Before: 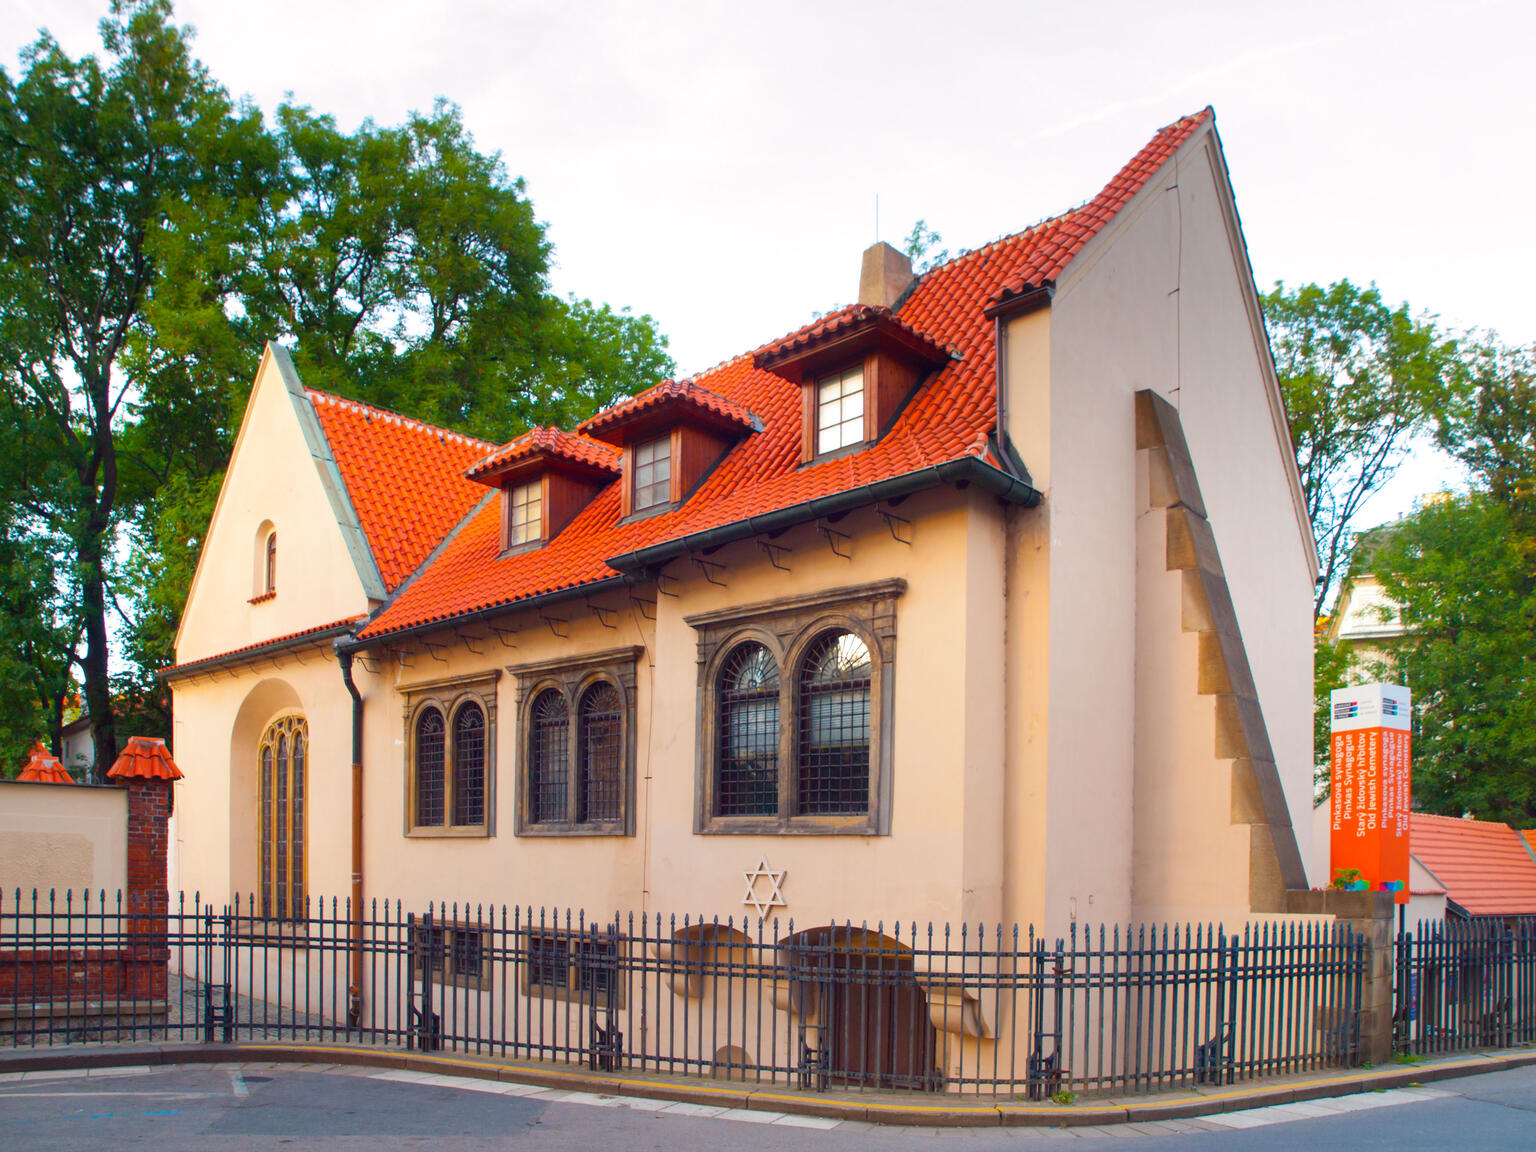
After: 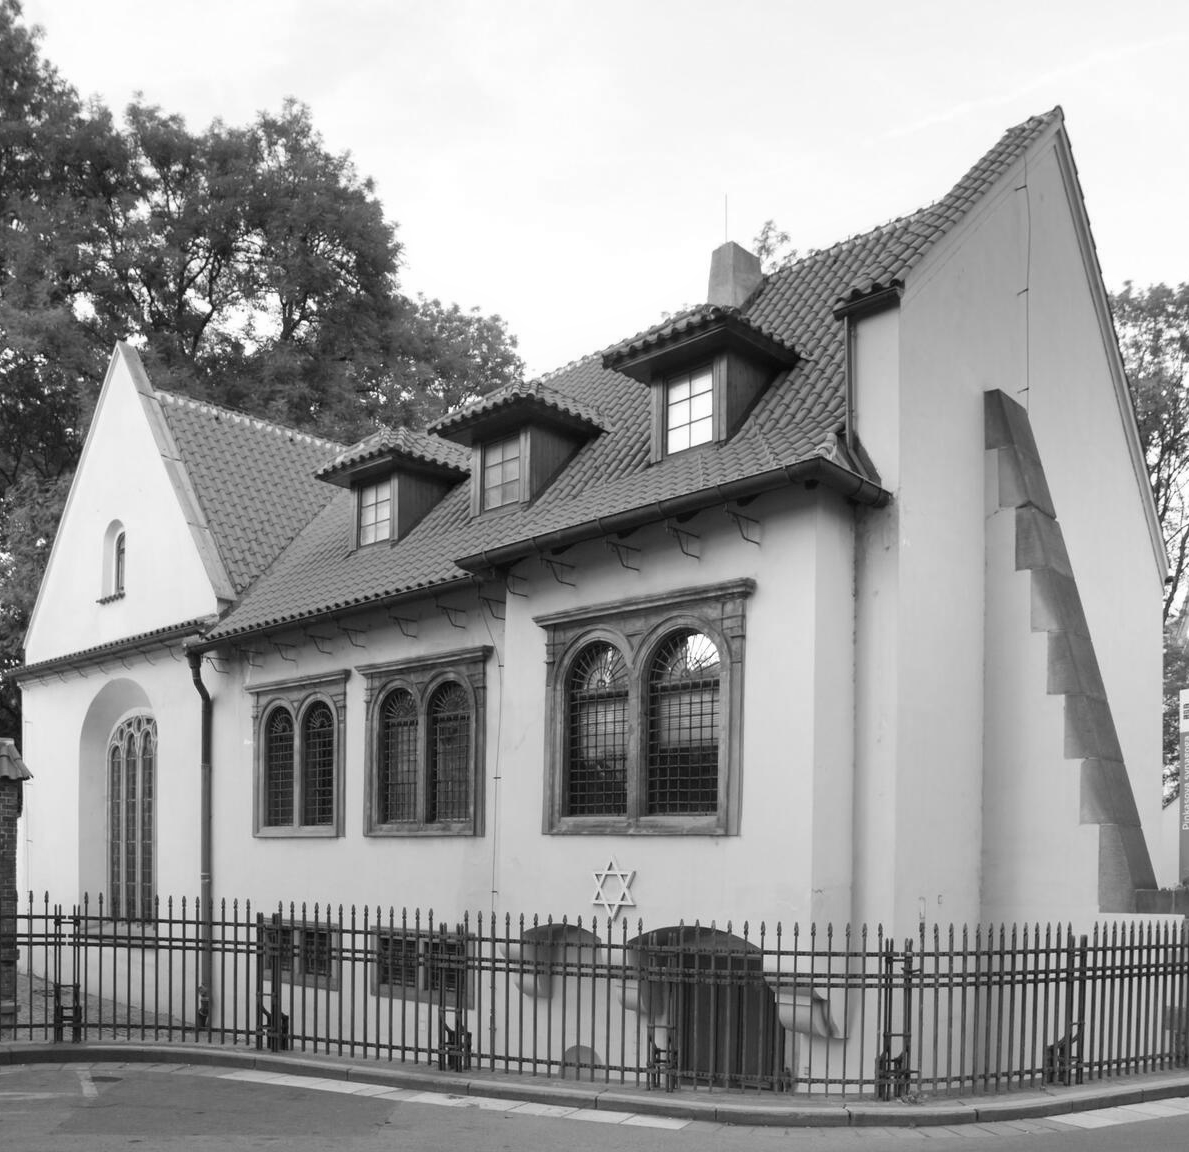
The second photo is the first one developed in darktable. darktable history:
crop: left 9.88%, right 12.664%
contrast brightness saturation: saturation 0.13
monochrome: on, module defaults
